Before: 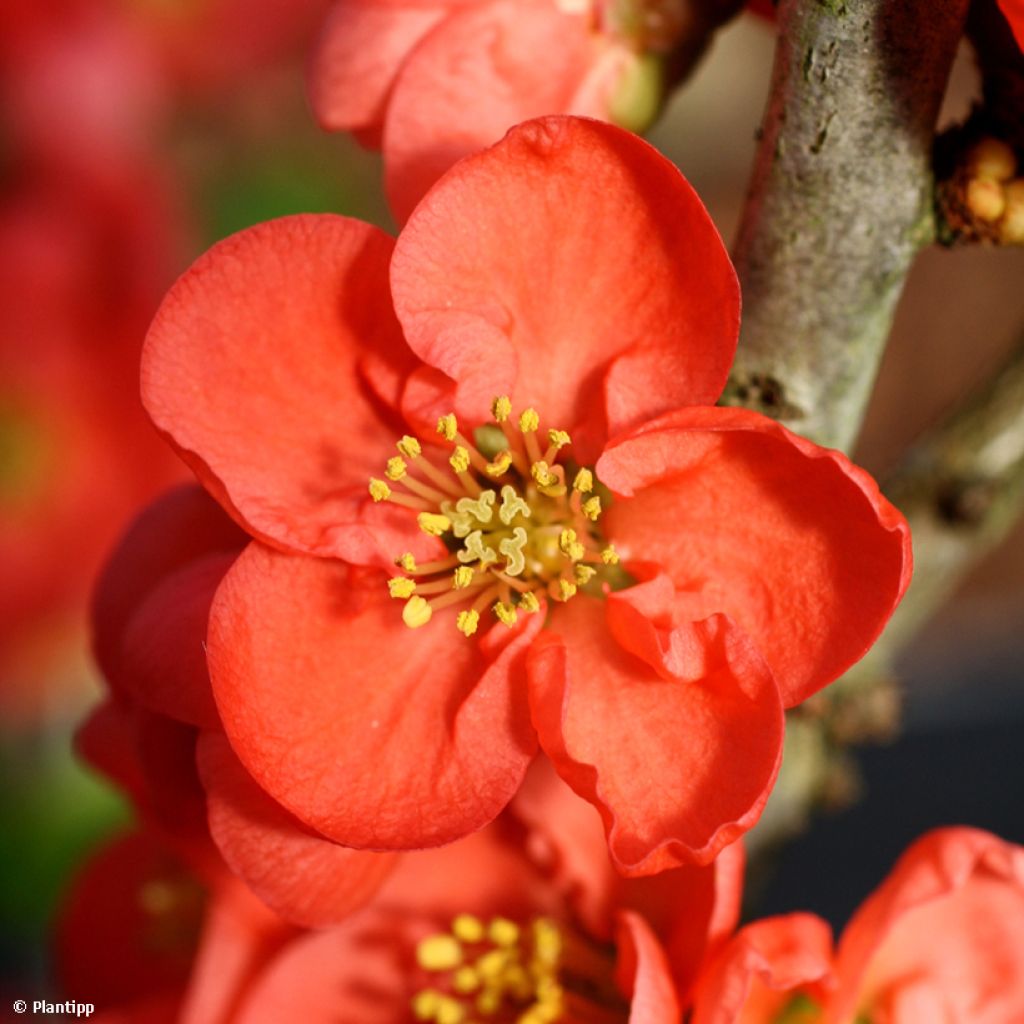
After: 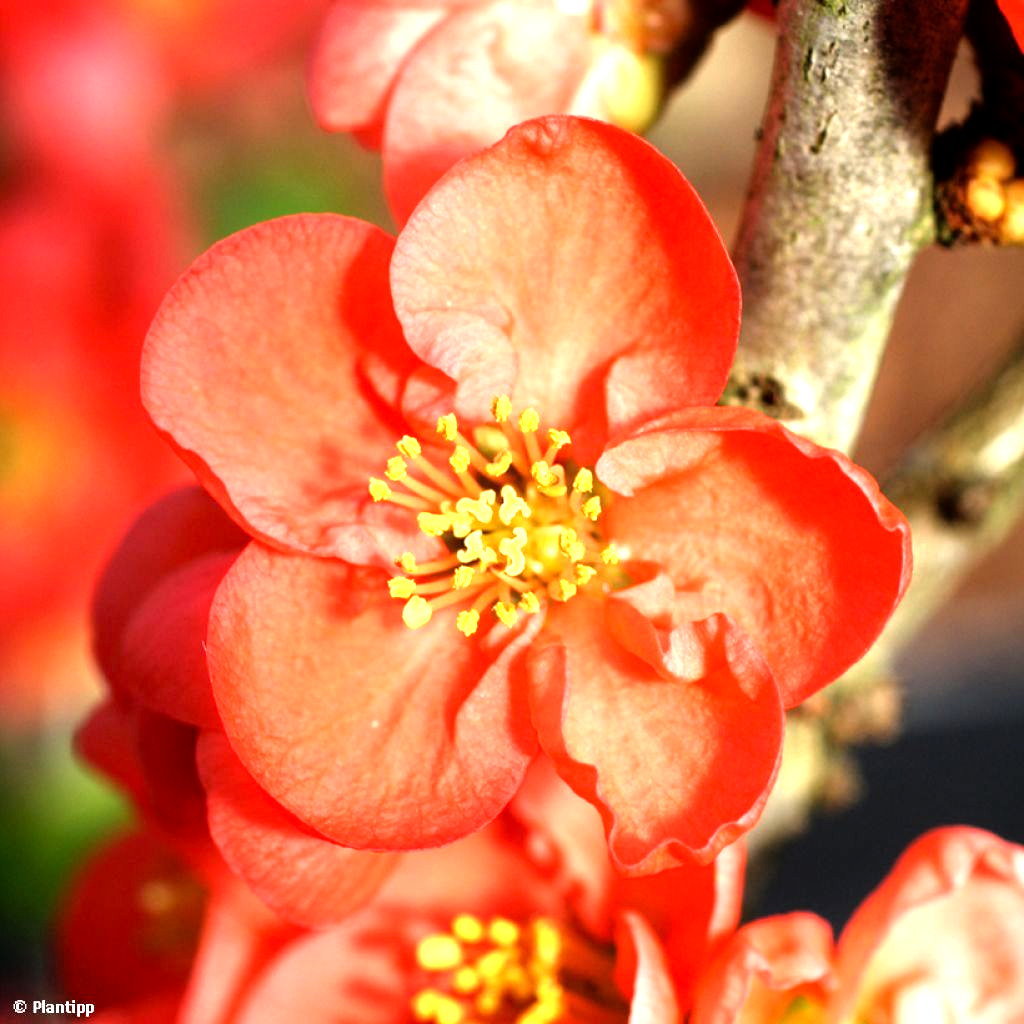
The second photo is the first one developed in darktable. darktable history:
exposure: black level correction 0.001, exposure 0.5 EV, compensate highlight preservation false
tone equalizer: -8 EV -1.11 EV, -7 EV -1.01 EV, -6 EV -0.844 EV, -5 EV -0.577 EV, -3 EV 0.589 EV, -2 EV 0.857 EV, -1 EV 0.997 EV, +0 EV 1.06 EV
contrast equalizer: y [[0.5 ×4, 0.483, 0.43], [0.5 ×6], [0.5 ×6], [0 ×6], [0 ×6]], mix -0.313
shadows and highlights: shadows 31.38, highlights 0.087, highlights color adjustment 49.46%, soften with gaussian
